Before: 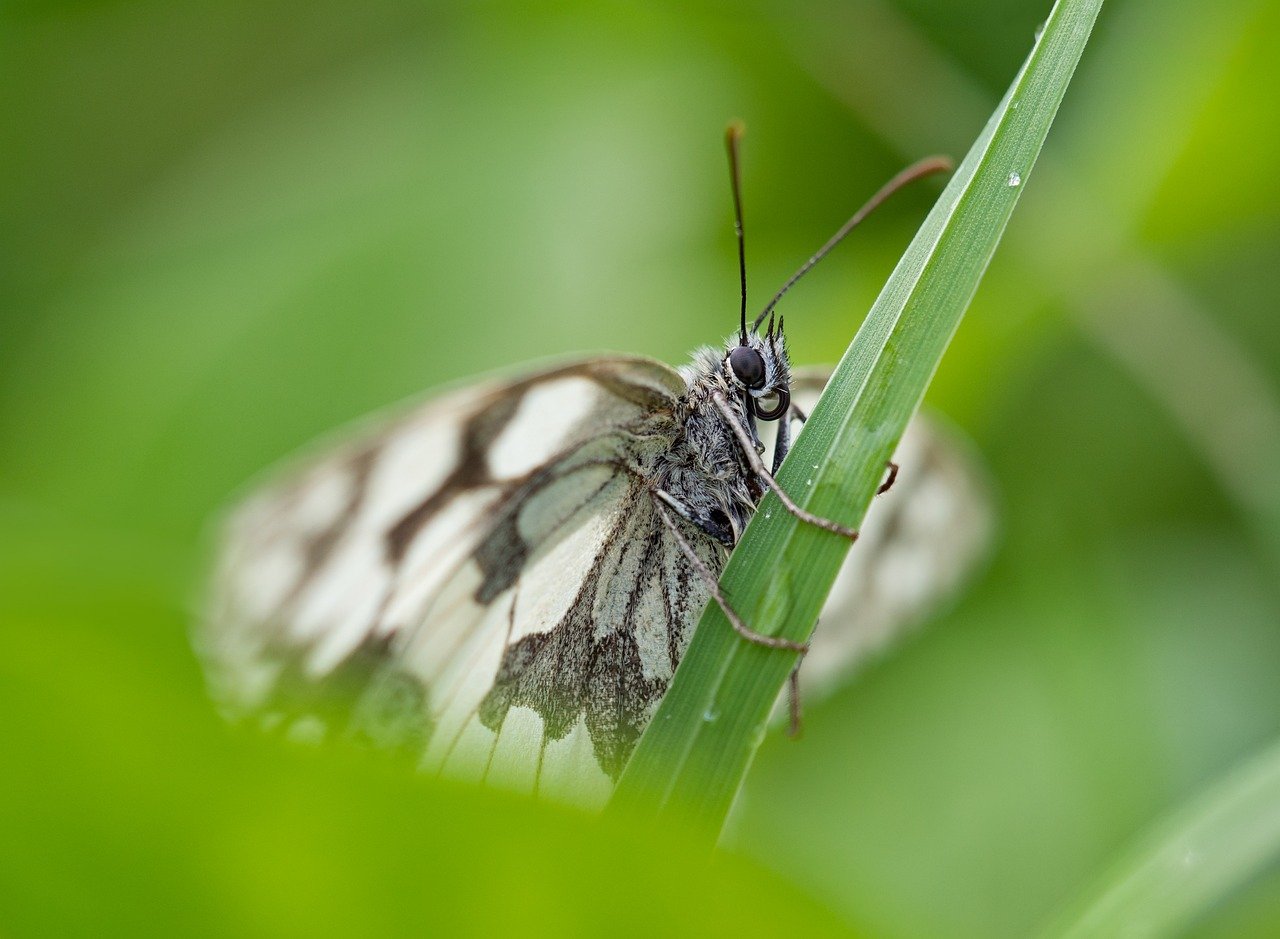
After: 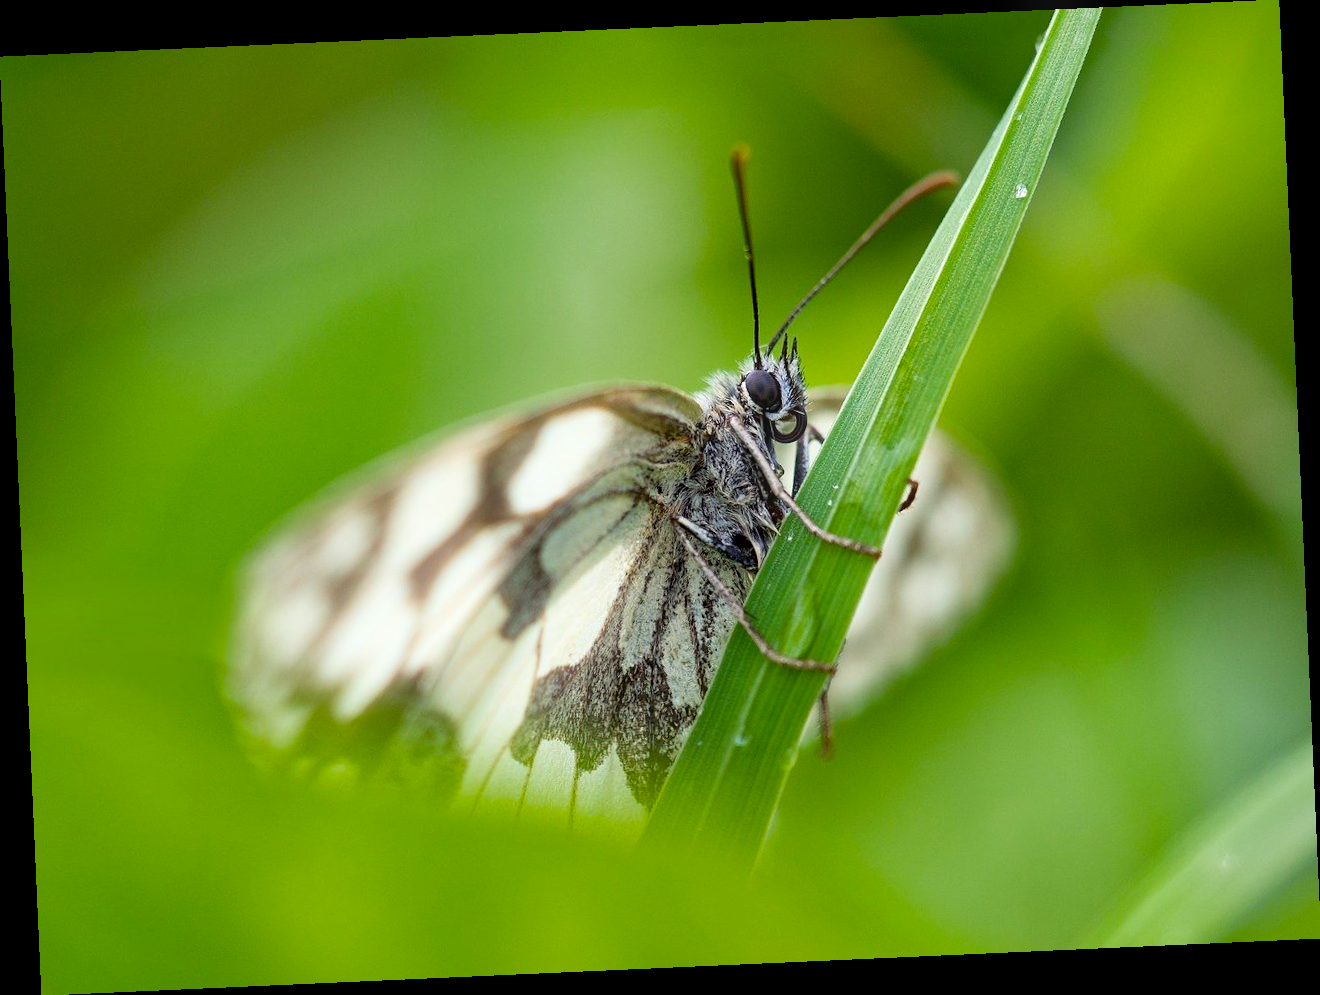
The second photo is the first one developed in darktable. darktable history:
bloom: size 5%, threshold 95%, strength 15%
color balance rgb: perceptual saturation grading › global saturation 25%, global vibrance 20%
local contrast: mode bilateral grid, contrast 25, coarseness 50, detail 123%, midtone range 0.2
rotate and perspective: rotation -2.56°, automatic cropping off
